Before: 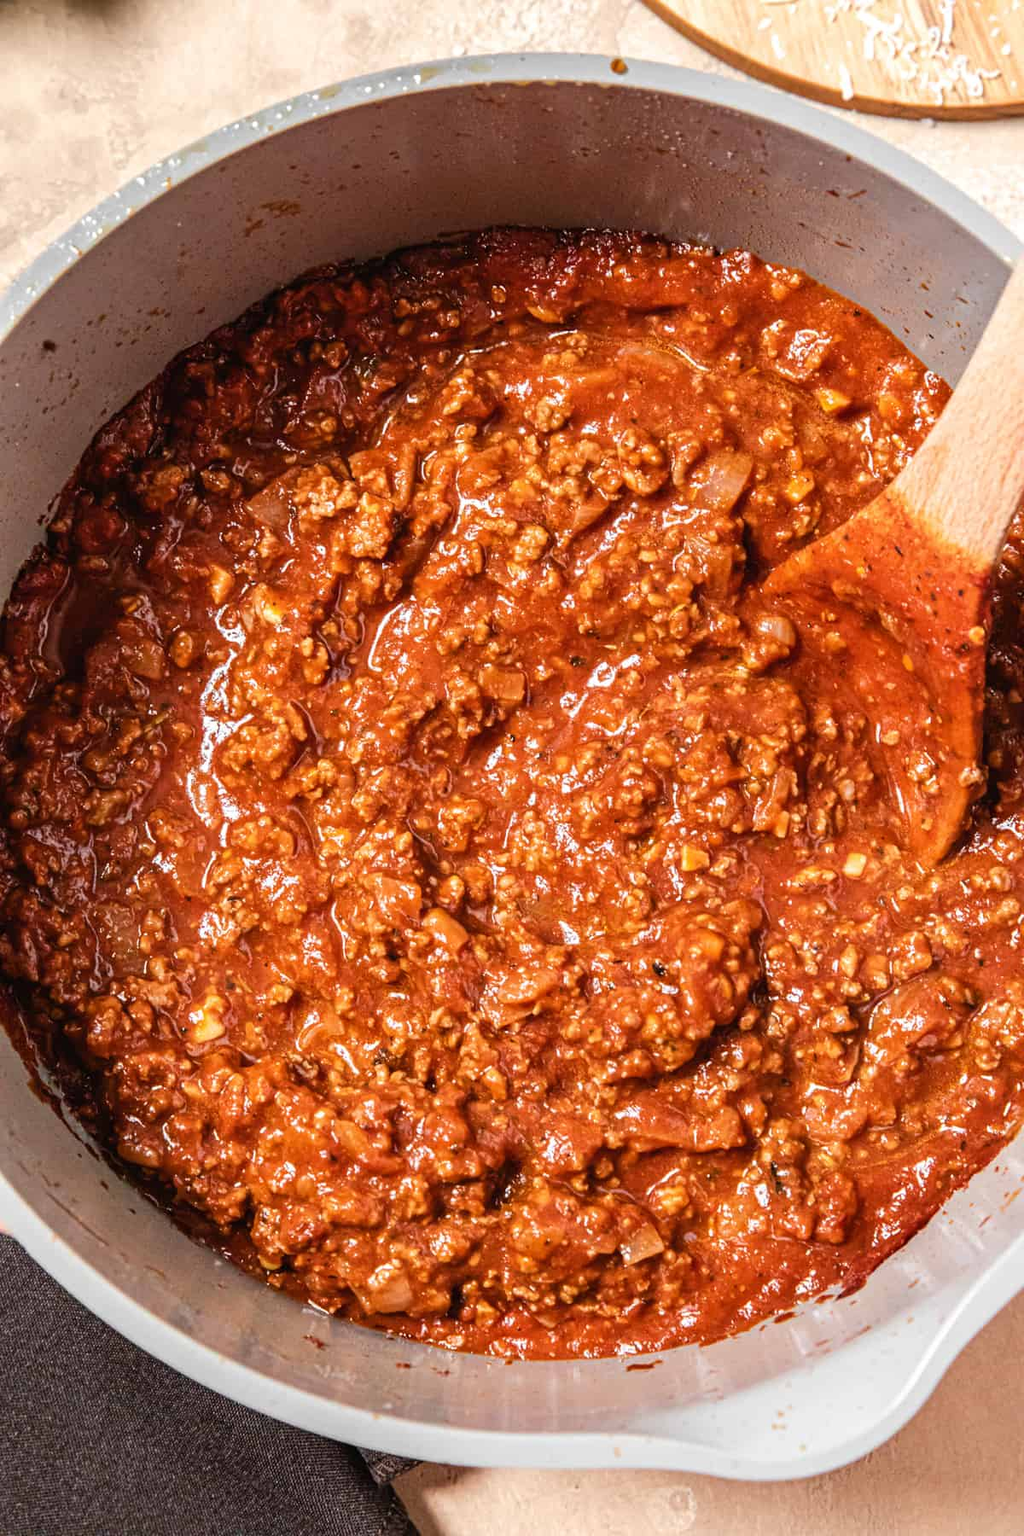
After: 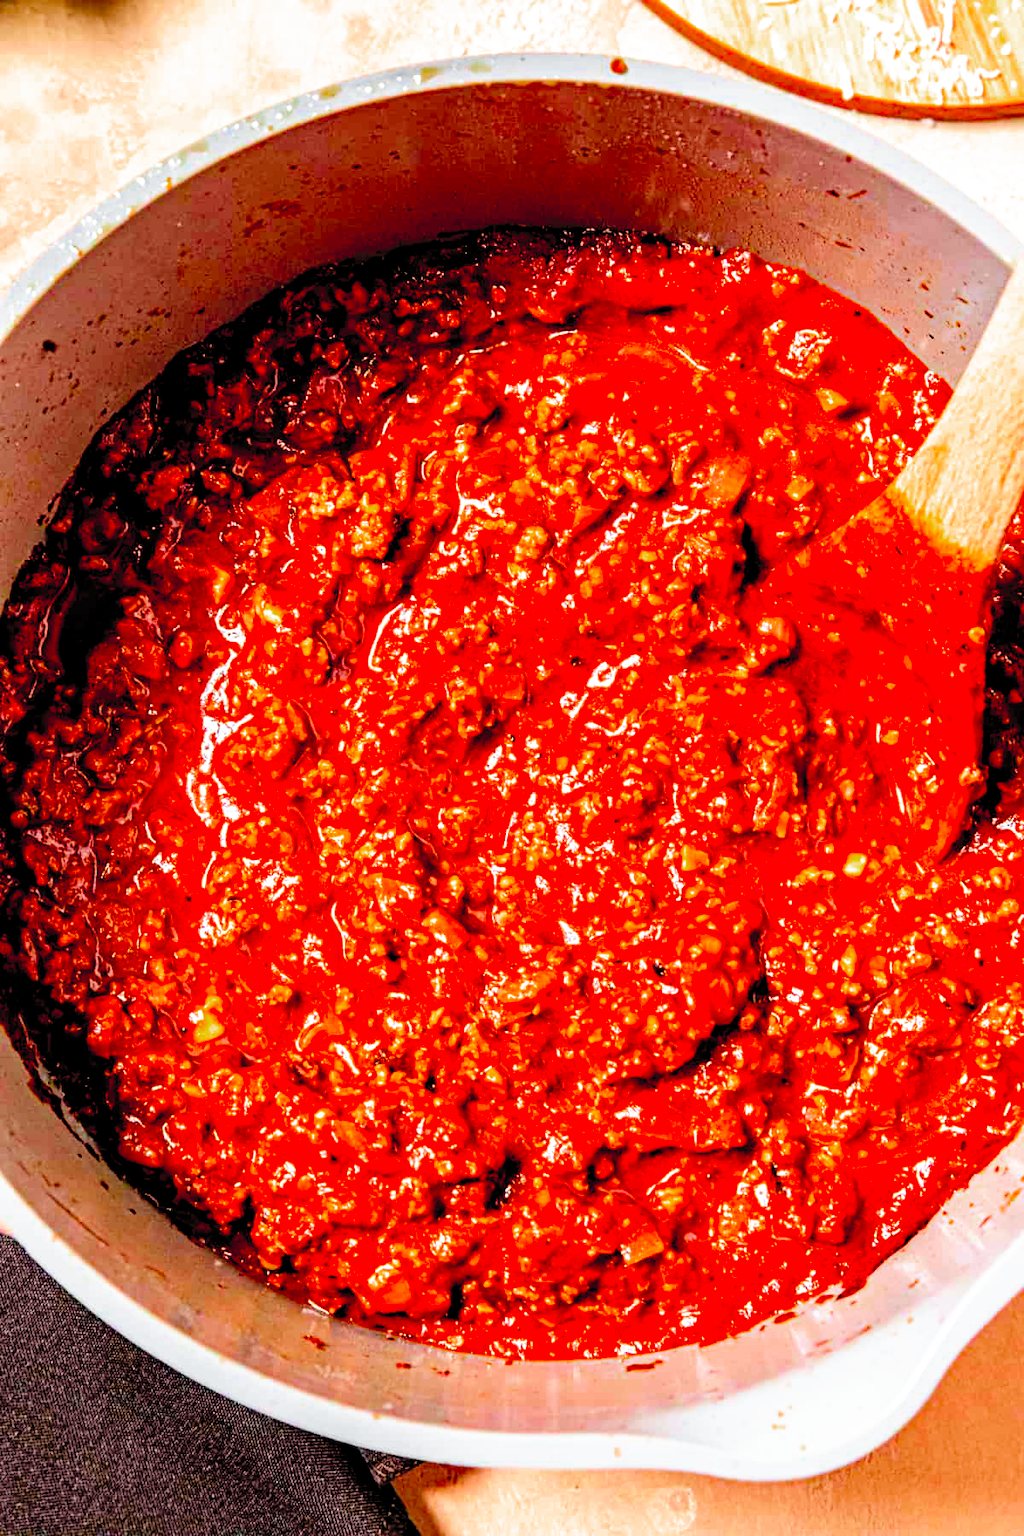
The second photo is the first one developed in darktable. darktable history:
haze removal: compatibility mode true, adaptive false
color correction: highlights b* -0.007
color zones: curves: ch0 [(0, 0.425) (0.143, 0.422) (0.286, 0.42) (0.429, 0.419) (0.571, 0.419) (0.714, 0.42) (0.857, 0.422) (1, 0.425)]; ch1 [(0, 0.666) (0.143, 0.669) (0.286, 0.671) (0.429, 0.67) (0.571, 0.67) (0.714, 0.67) (0.857, 0.67) (1, 0.666)]
filmic rgb: black relative exposure -5.53 EV, white relative exposure 2.49 EV, target black luminance 0%, hardness 4.51, latitude 67.01%, contrast 1.447, shadows ↔ highlights balance -3.76%, preserve chrominance no, color science v5 (2021)
contrast brightness saturation: contrast 0.098, brightness 0.297, saturation 0.148
